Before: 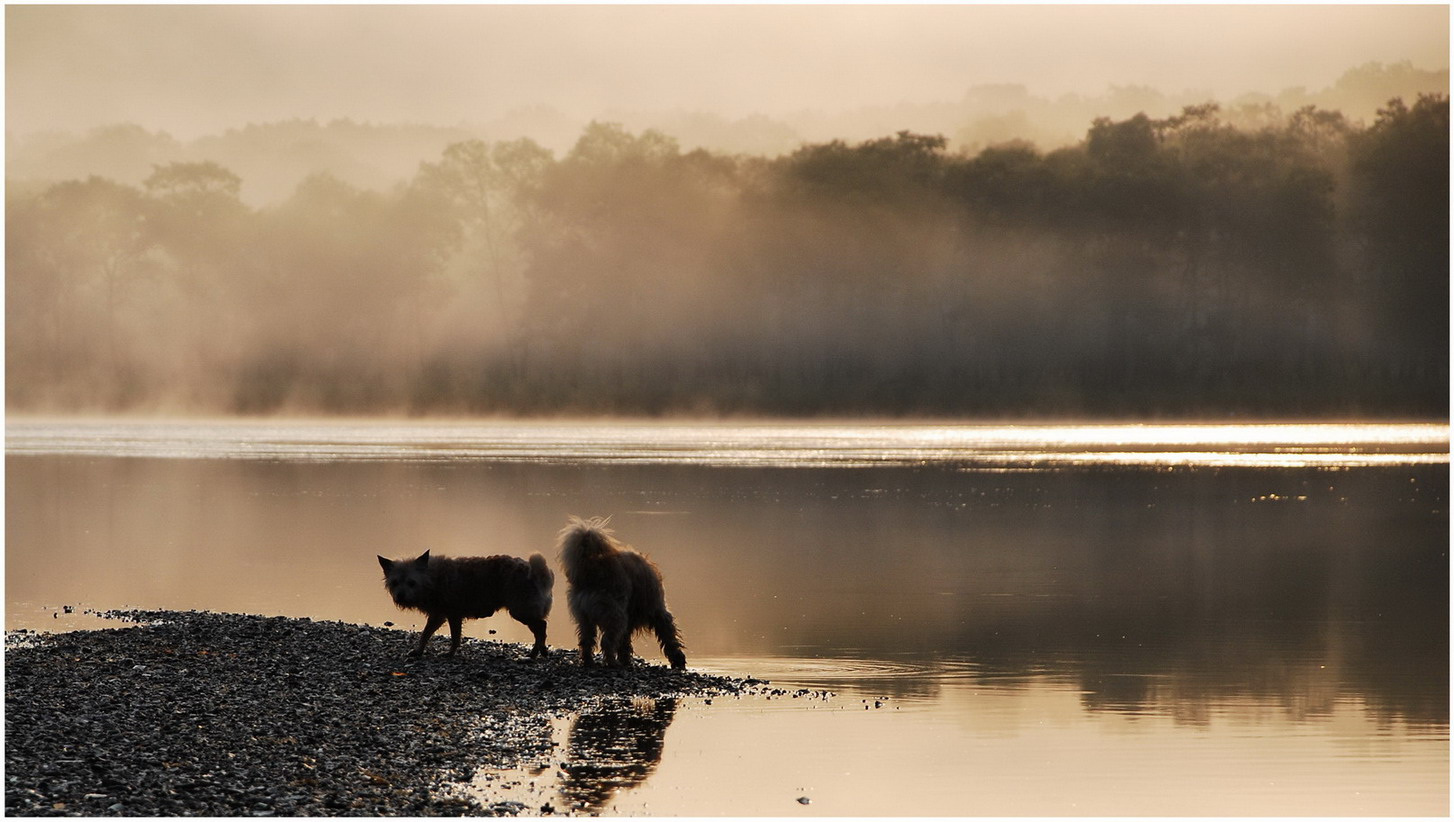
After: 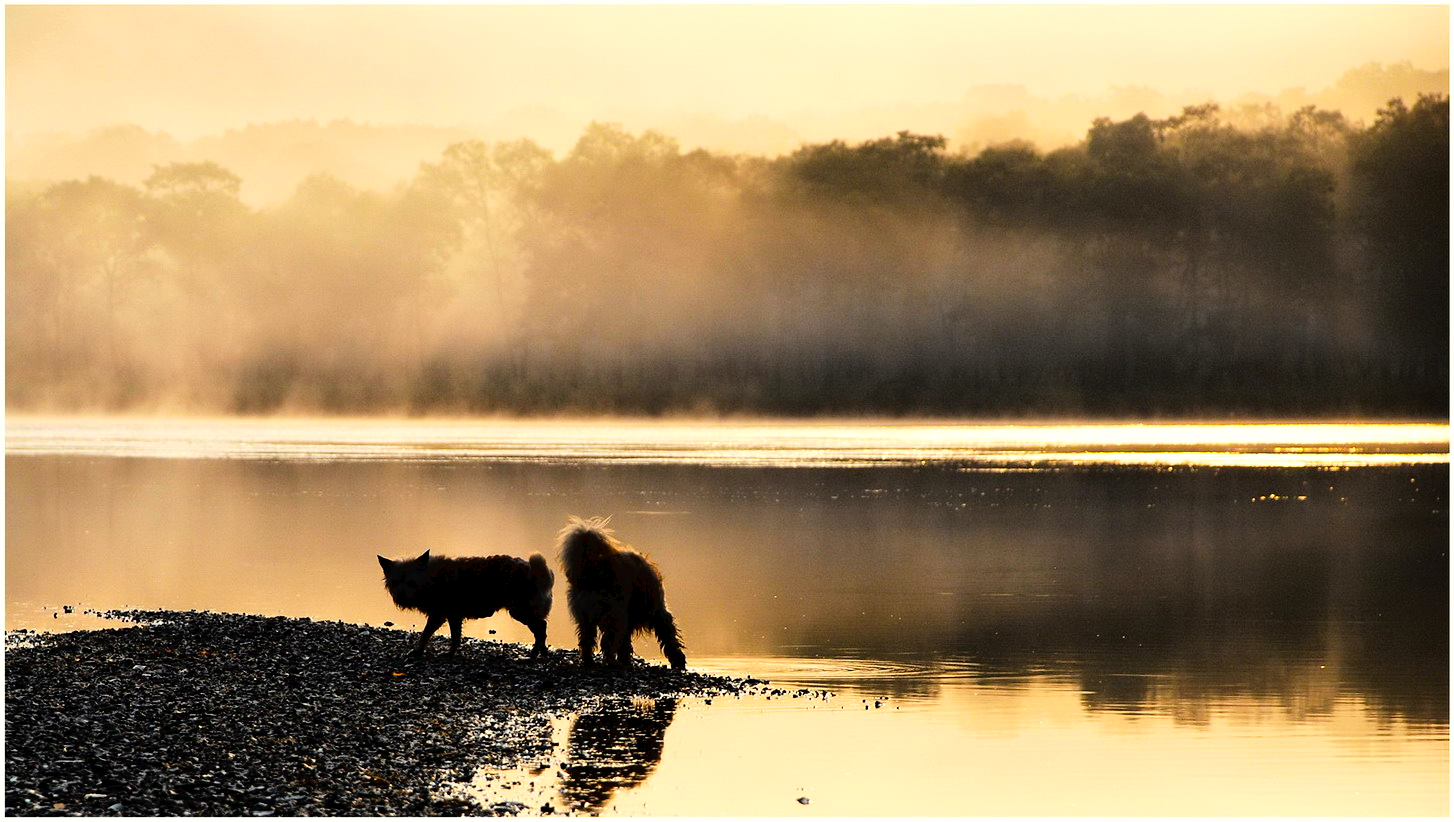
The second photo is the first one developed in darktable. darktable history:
color balance rgb: highlights gain › luminance 6.539%, highlights gain › chroma 1.287%, highlights gain › hue 92.43°, global offset › luminance -0.495%, perceptual saturation grading › global saturation 25.421%, global vibrance 20%
tone curve: curves: ch0 [(0, 0.016) (0.11, 0.039) (0.259, 0.235) (0.383, 0.437) (0.499, 0.597) (0.733, 0.867) (0.843, 0.948) (1, 1)]
